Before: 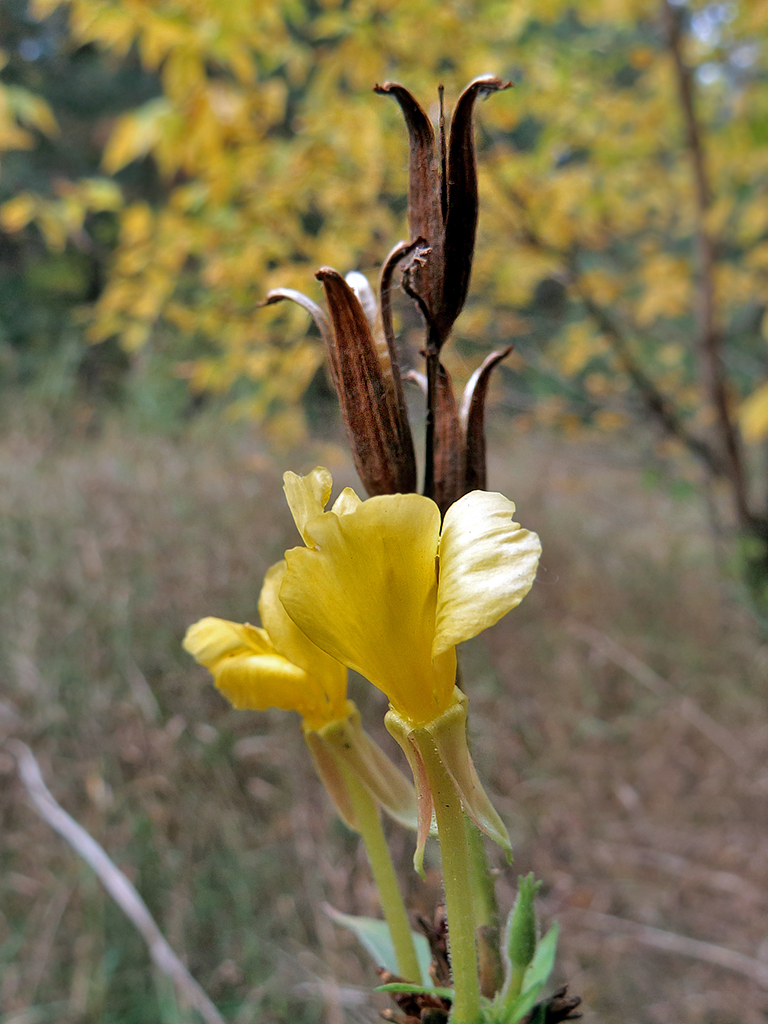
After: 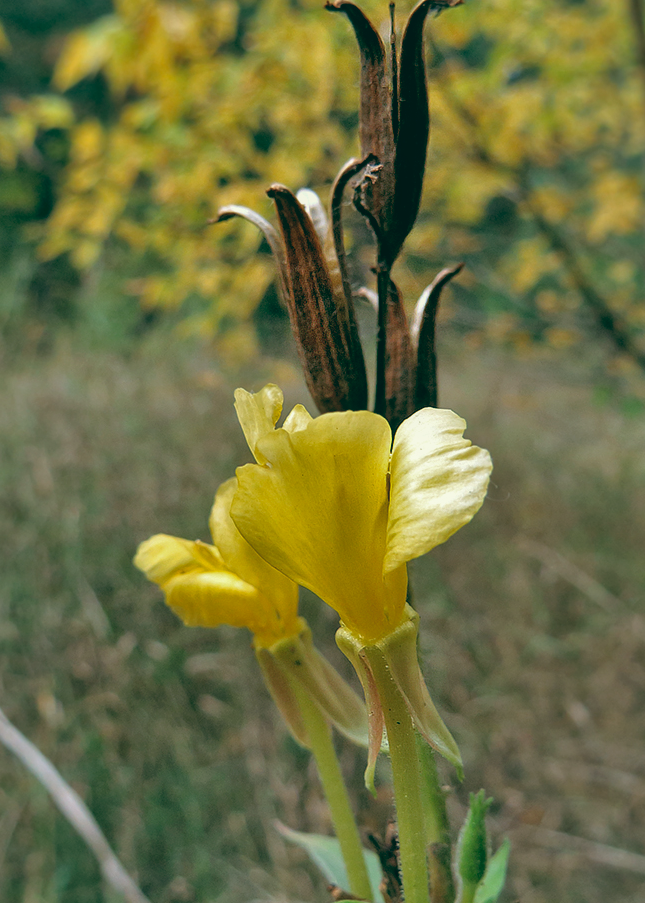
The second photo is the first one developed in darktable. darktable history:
color zones: curves: ch1 [(0, 0.513) (0.143, 0.524) (0.286, 0.511) (0.429, 0.506) (0.571, 0.503) (0.714, 0.503) (0.857, 0.508) (1, 0.513)]
color balance: lift [1.005, 0.99, 1.007, 1.01], gamma [1, 1.034, 1.032, 0.966], gain [0.873, 1.055, 1.067, 0.933]
crop: left 6.446%, top 8.188%, right 9.538%, bottom 3.548%
exposure: compensate highlight preservation false
local contrast: highlights 100%, shadows 100%, detail 120%, midtone range 0.2
